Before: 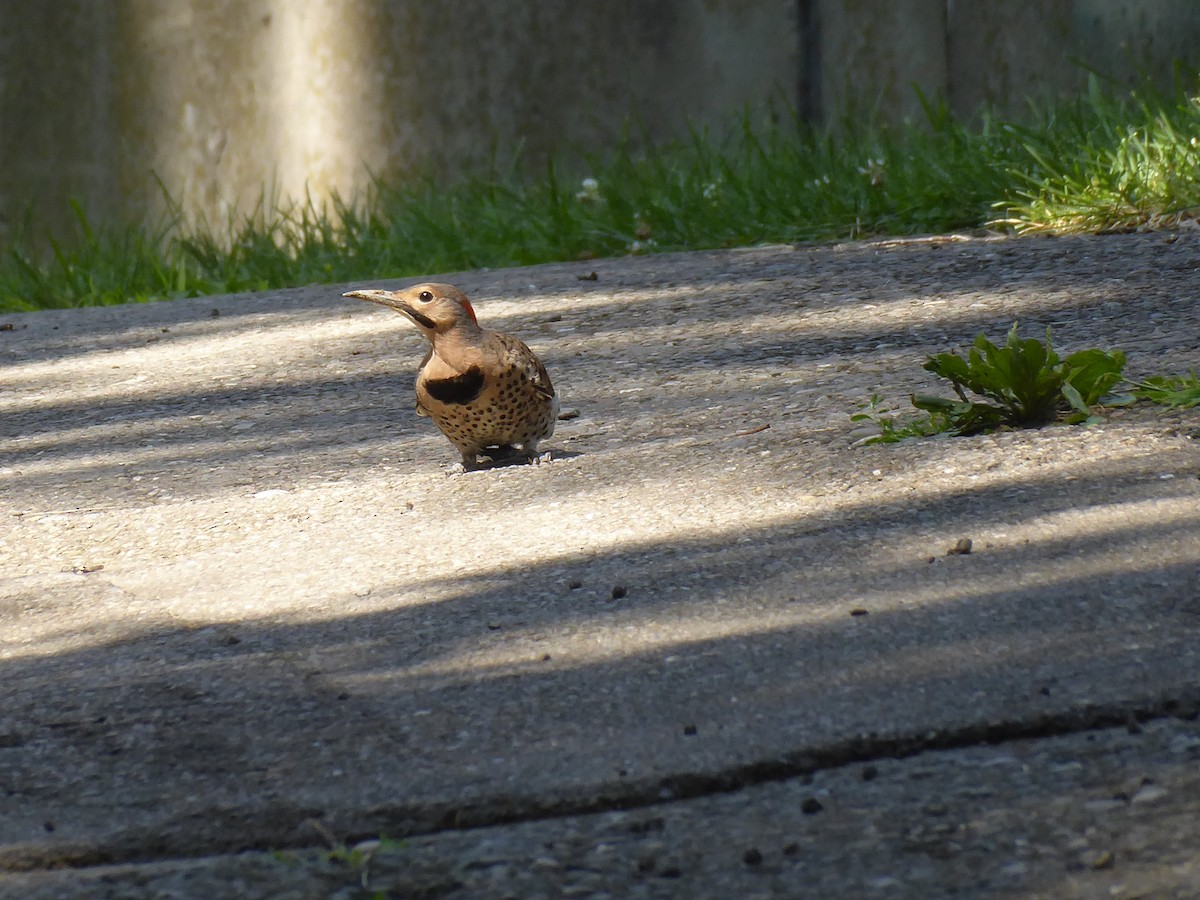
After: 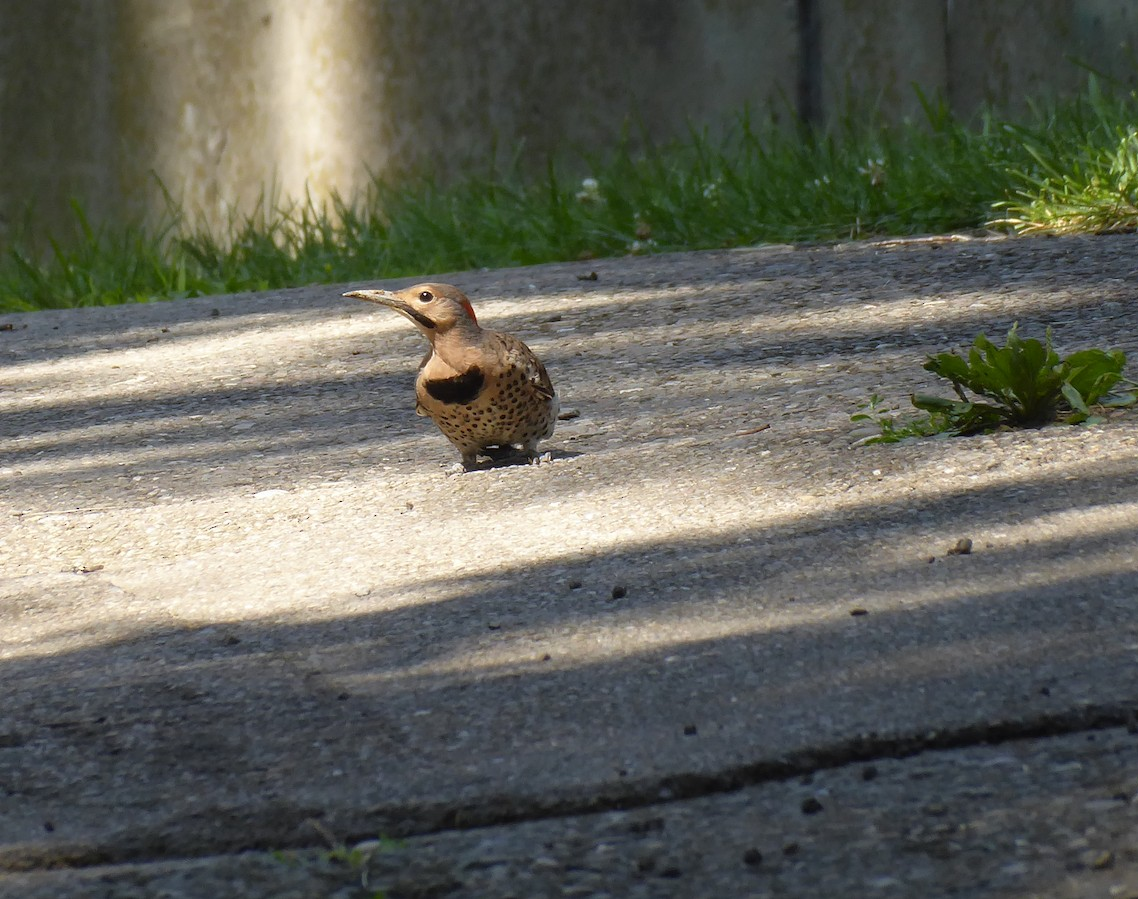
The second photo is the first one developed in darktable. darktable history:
crop and rotate: left 0%, right 5.149%
